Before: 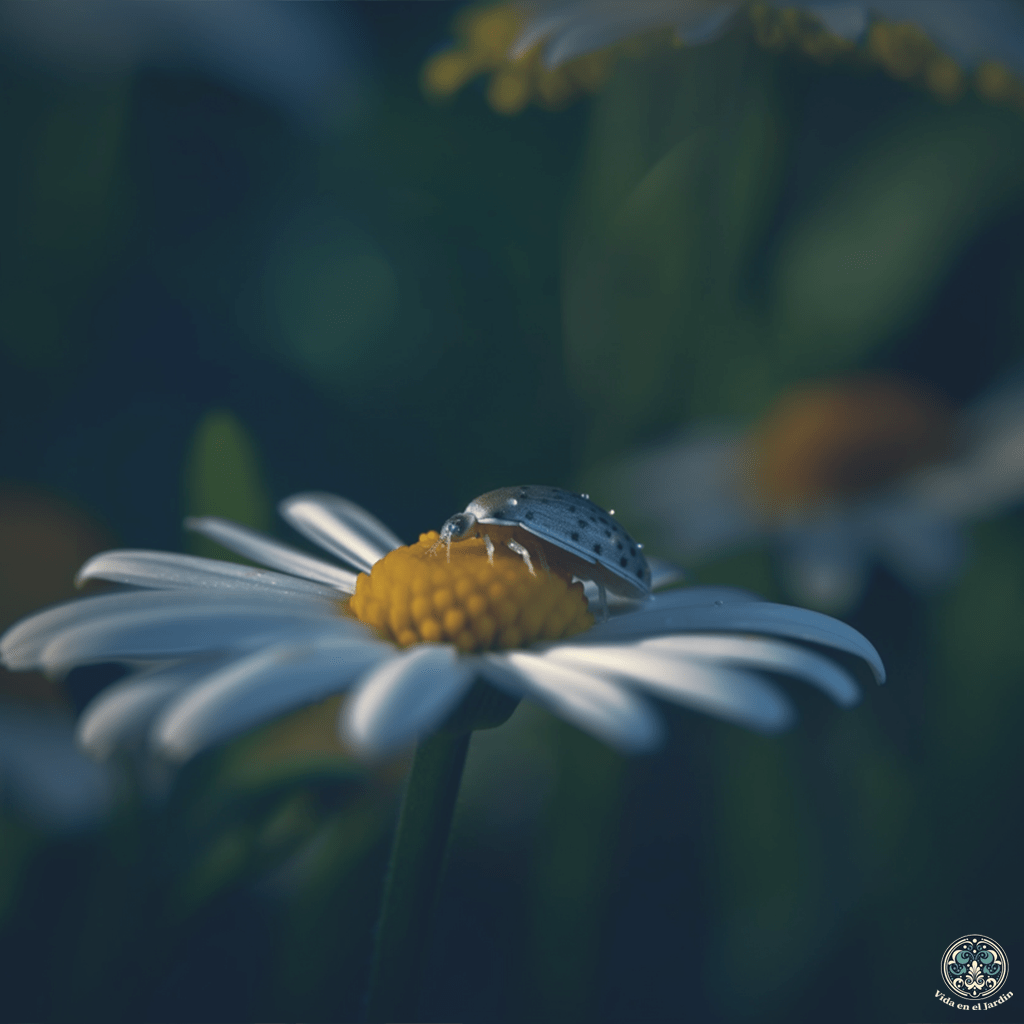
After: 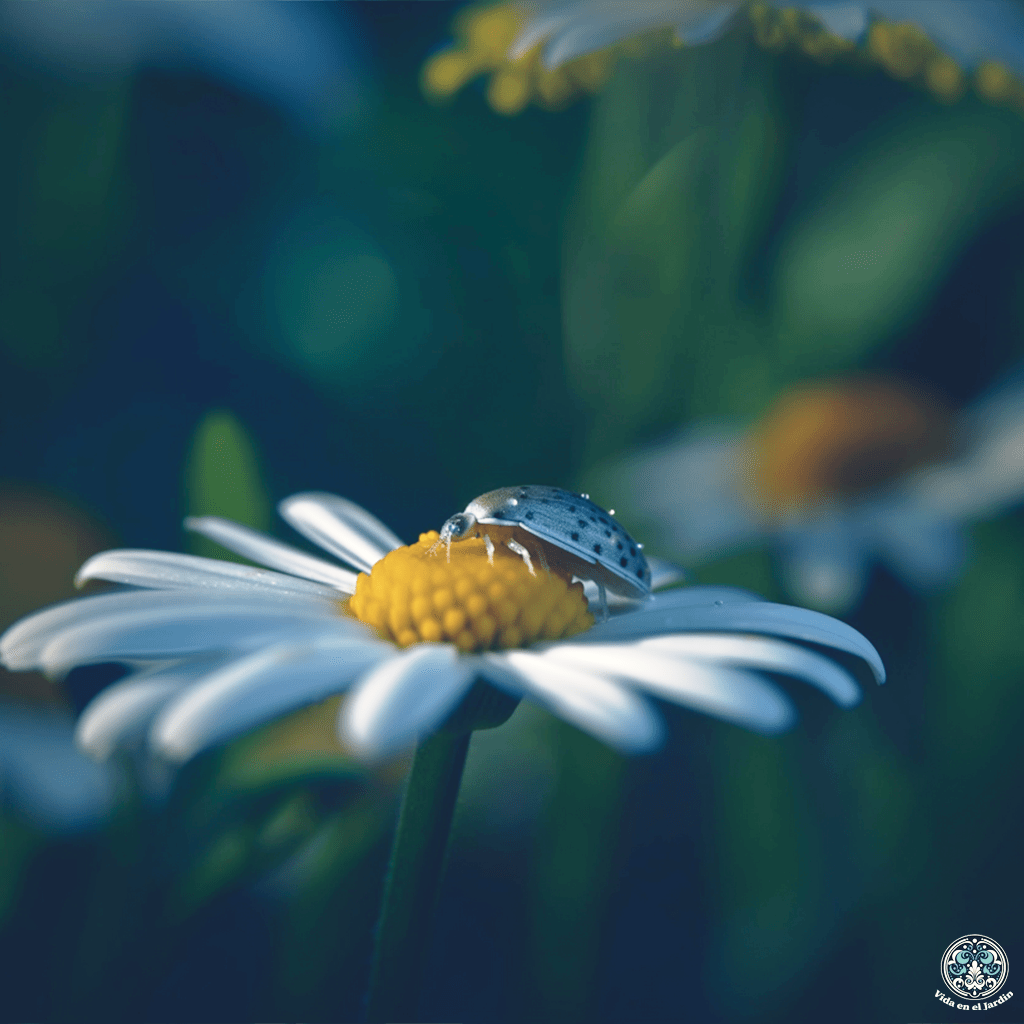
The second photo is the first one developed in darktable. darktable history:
base curve: curves: ch0 [(0, 0) (0.028, 0.03) (0.121, 0.232) (0.46, 0.748) (0.859, 0.968) (1, 1)], preserve colors none
exposure: exposure 0.2 EV, compensate highlight preservation false
